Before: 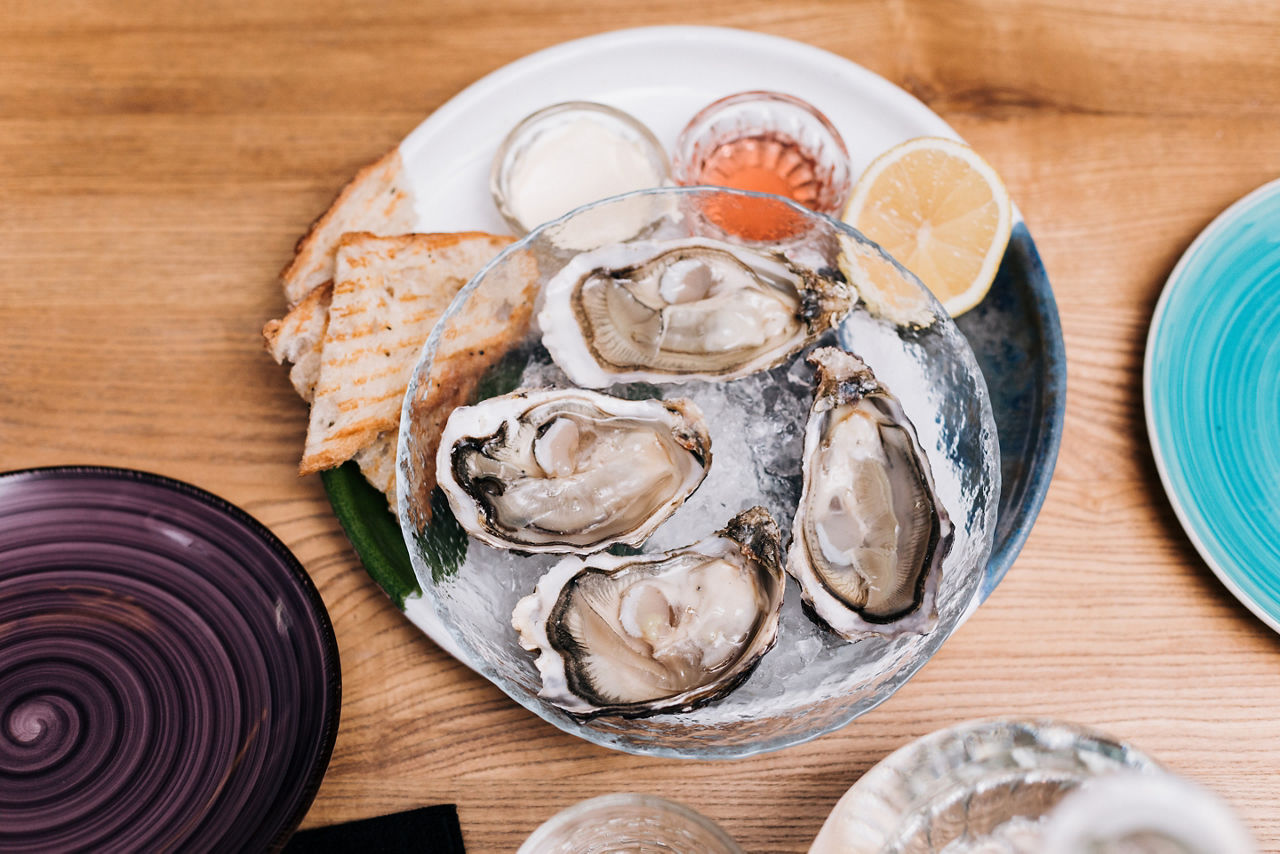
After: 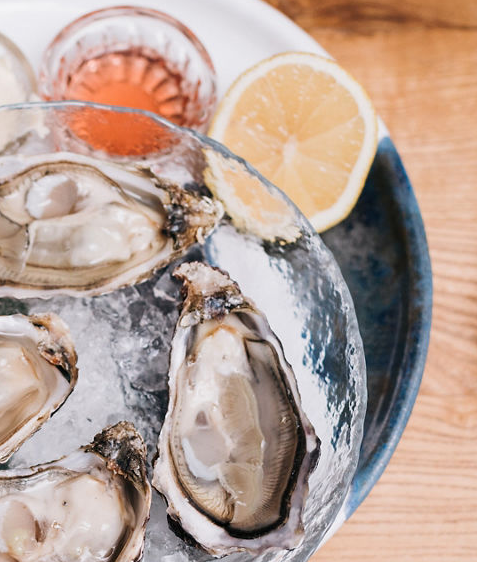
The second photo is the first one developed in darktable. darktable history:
crop and rotate: left 49.571%, top 10.145%, right 13.151%, bottom 23.981%
